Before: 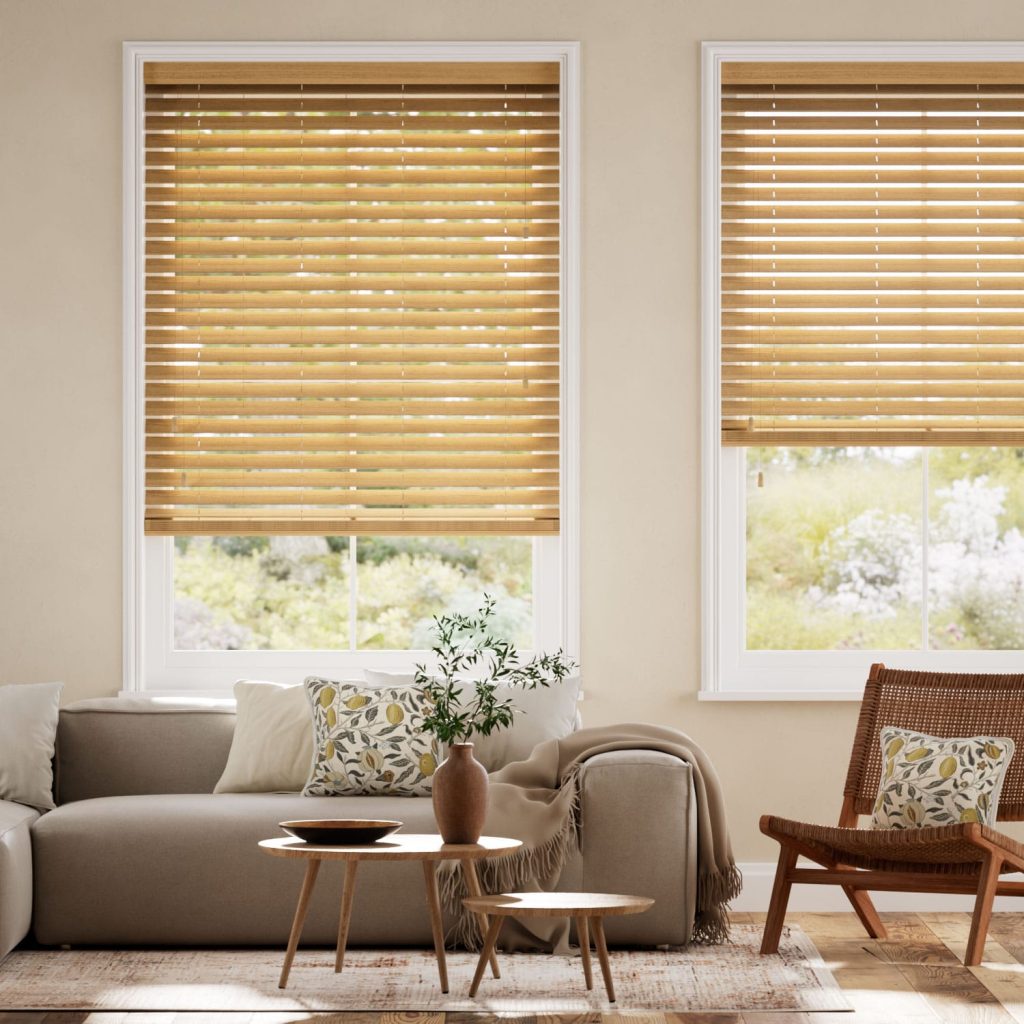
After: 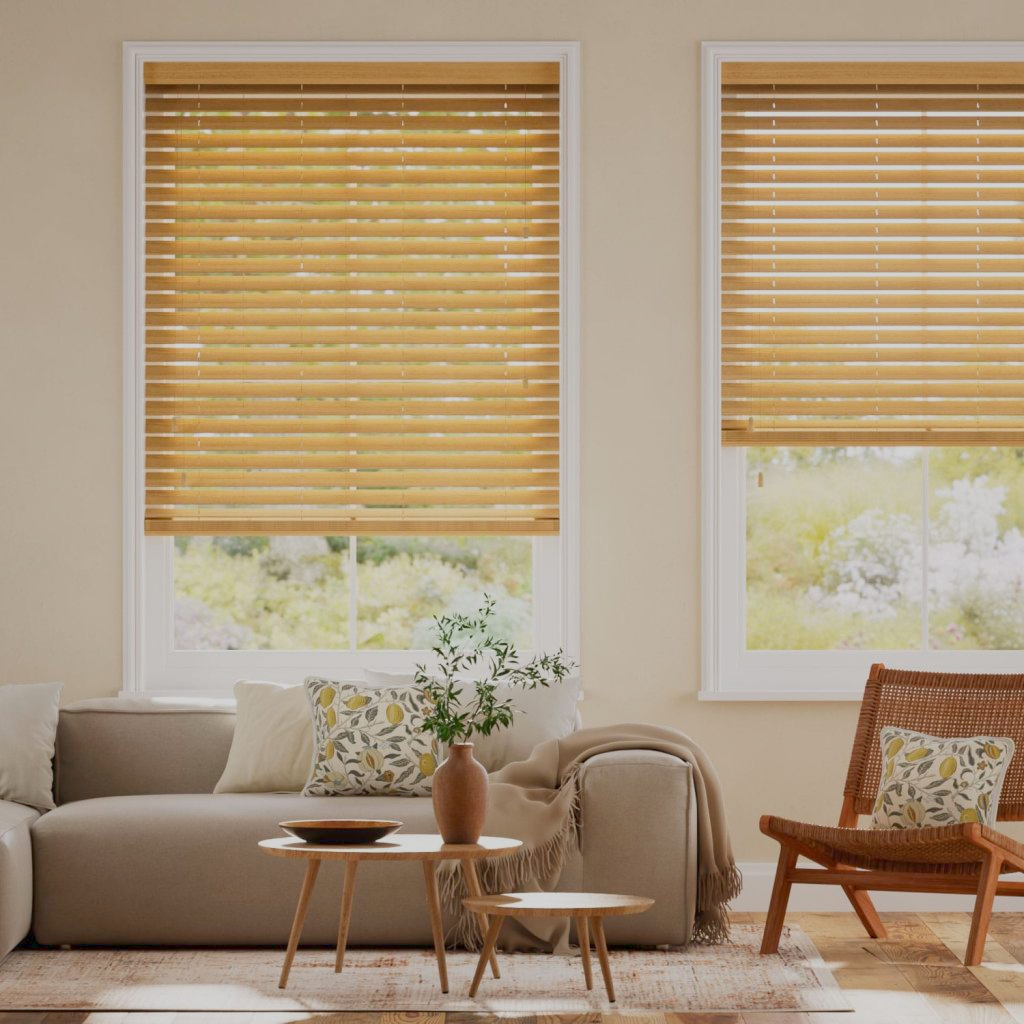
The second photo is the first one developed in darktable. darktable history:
color balance rgb: highlights gain › luminance 14.575%, perceptual saturation grading › global saturation 10.302%, contrast -29.81%
